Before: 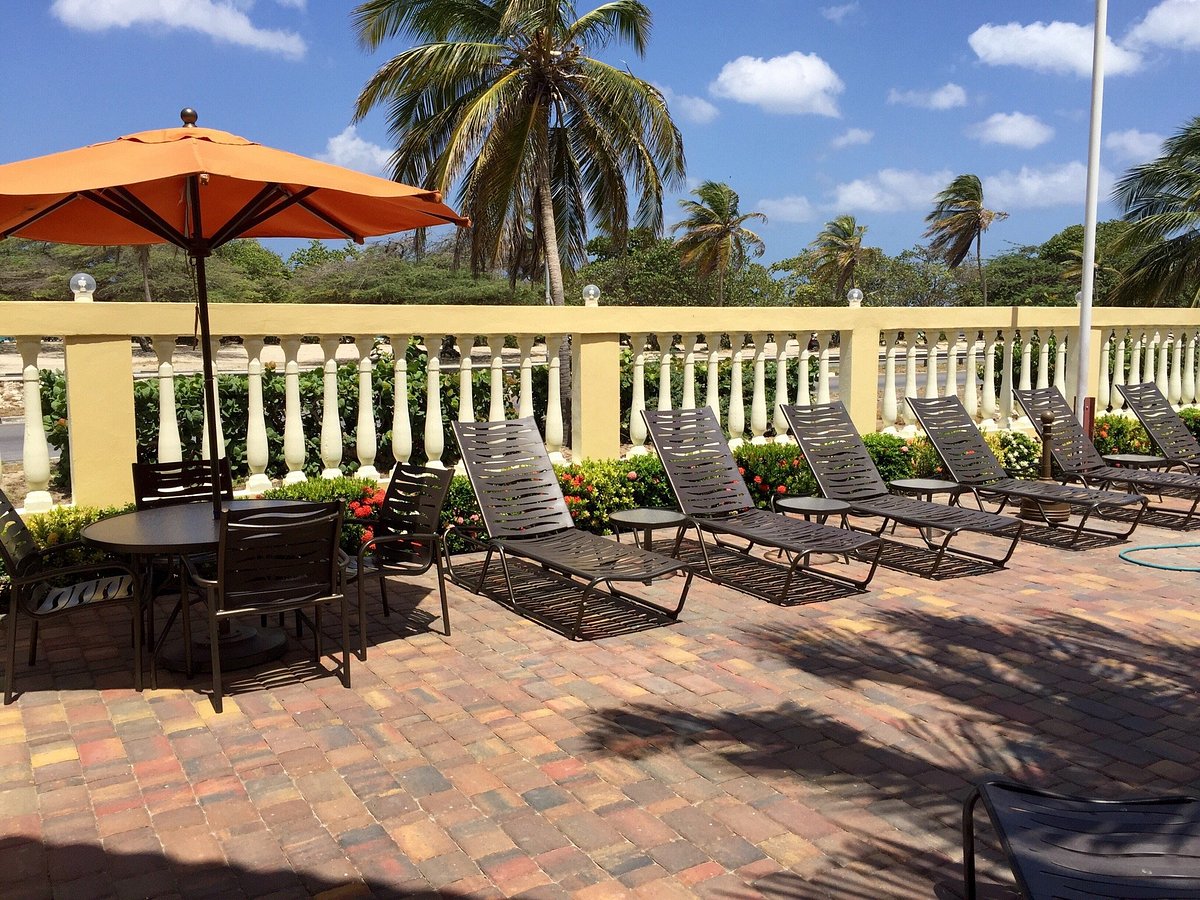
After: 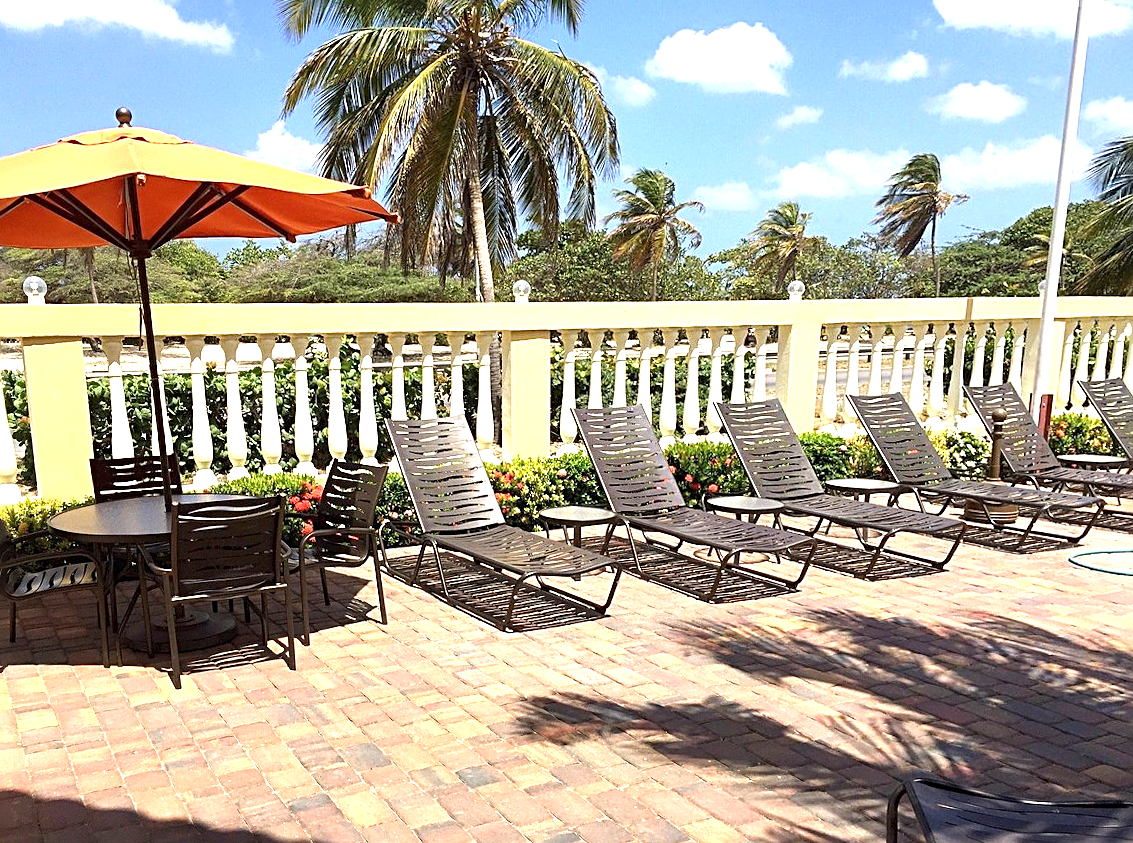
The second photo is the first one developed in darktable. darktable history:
sharpen: radius 2.767
exposure: black level correction 0, exposure 1.125 EV, compensate exposure bias true, compensate highlight preservation false
rotate and perspective: rotation 0.062°, lens shift (vertical) 0.115, lens shift (horizontal) -0.133, crop left 0.047, crop right 0.94, crop top 0.061, crop bottom 0.94
